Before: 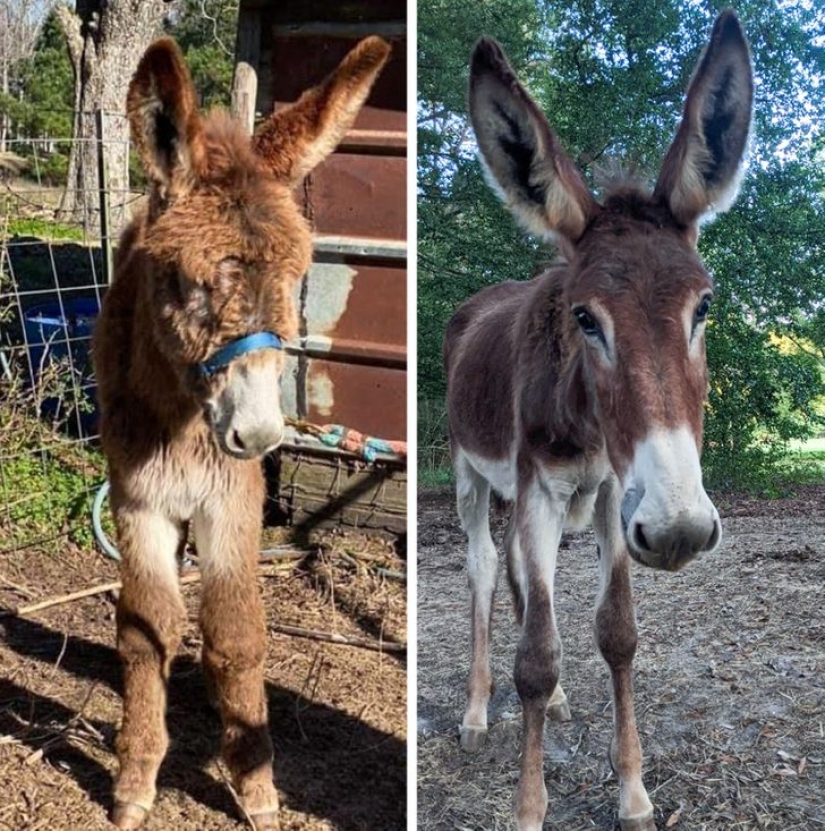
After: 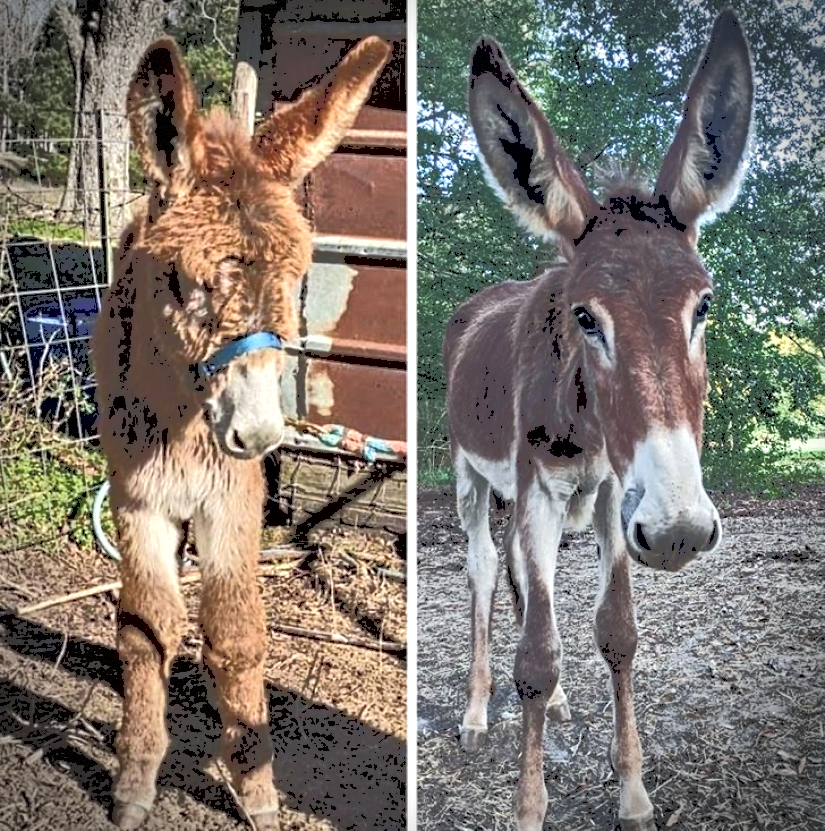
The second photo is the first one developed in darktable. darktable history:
tone curve: curves: ch0 [(0, 0) (0.003, 0.301) (0.011, 0.302) (0.025, 0.307) (0.044, 0.313) (0.069, 0.316) (0.1, 0.322) (0.136, 0.325) (0.177, 0.341) (0.224, 0.358) (0.277, 0.386) (0.335, 0.429) (0.399, 0.486) (0.468, 0.556) (0.543, 0.644) (0.623, 0.728) (0.709, 0.796) (0.801, 0.854) (0.898, 0.908) (1, 1)], color space Lab, independent channels, preserve colors none
contrast equalizer: octaves 7, y [[0.5, 0.542, 0.583, 0.625, 0.667, 0.708], [0.5 ×6], [0.5 ×6], [0 ×6], [0 ×6]]
vignetting: brightness -0.683, dithering 8-bit output
